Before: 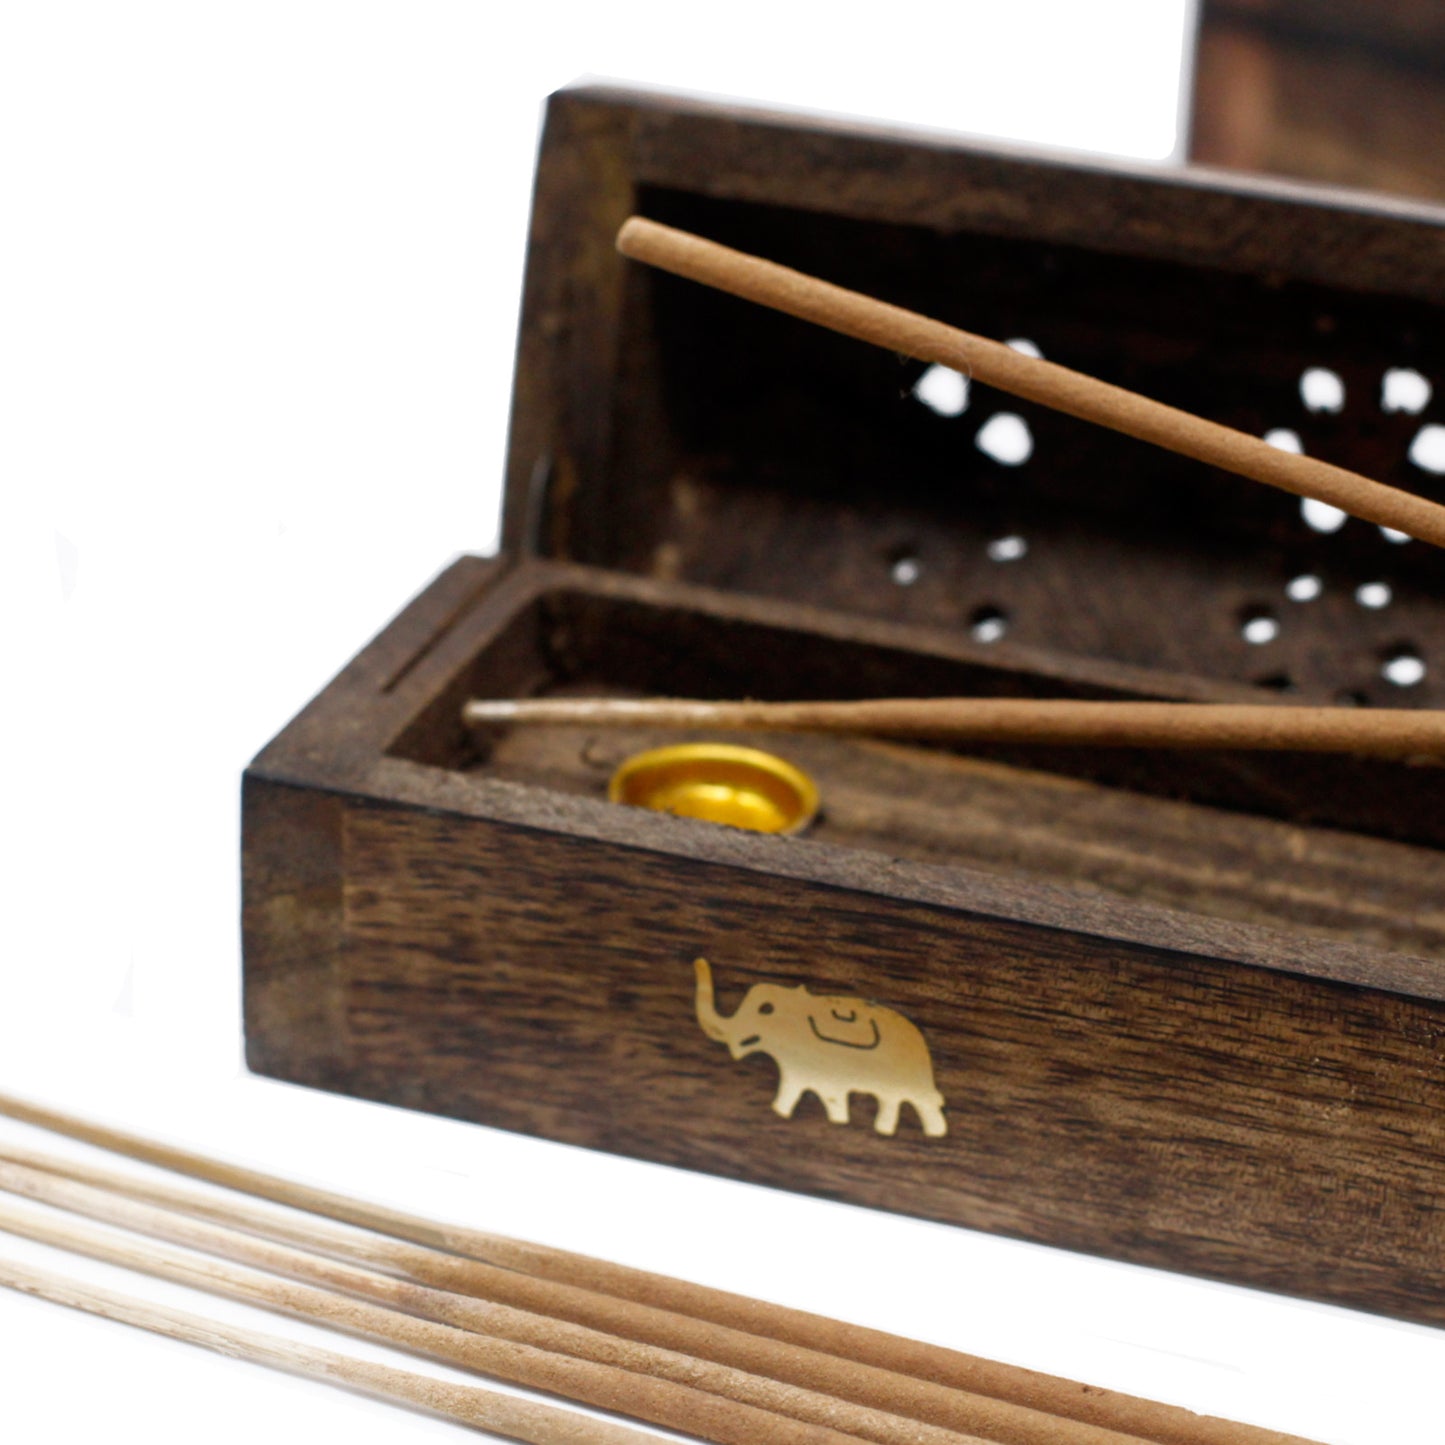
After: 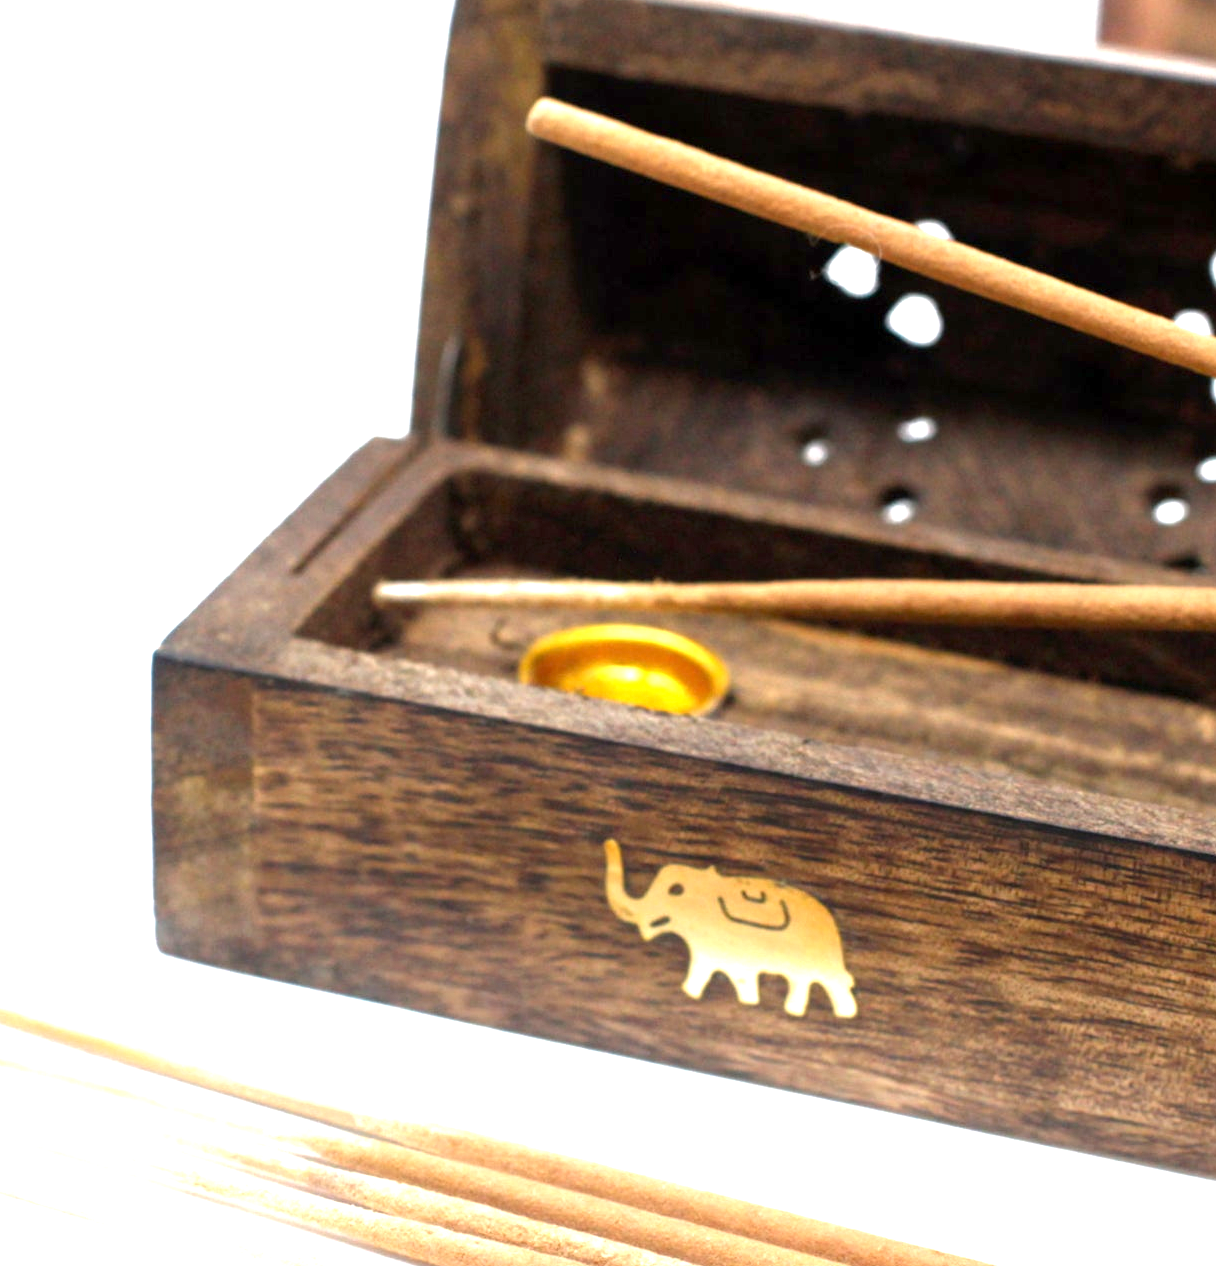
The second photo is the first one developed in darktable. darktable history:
exposure: exposure 1.501 EV, compensate highlight preservation false
crop: left 6.236%, top 8.257%, right 9.546%, bottom 4.083%
